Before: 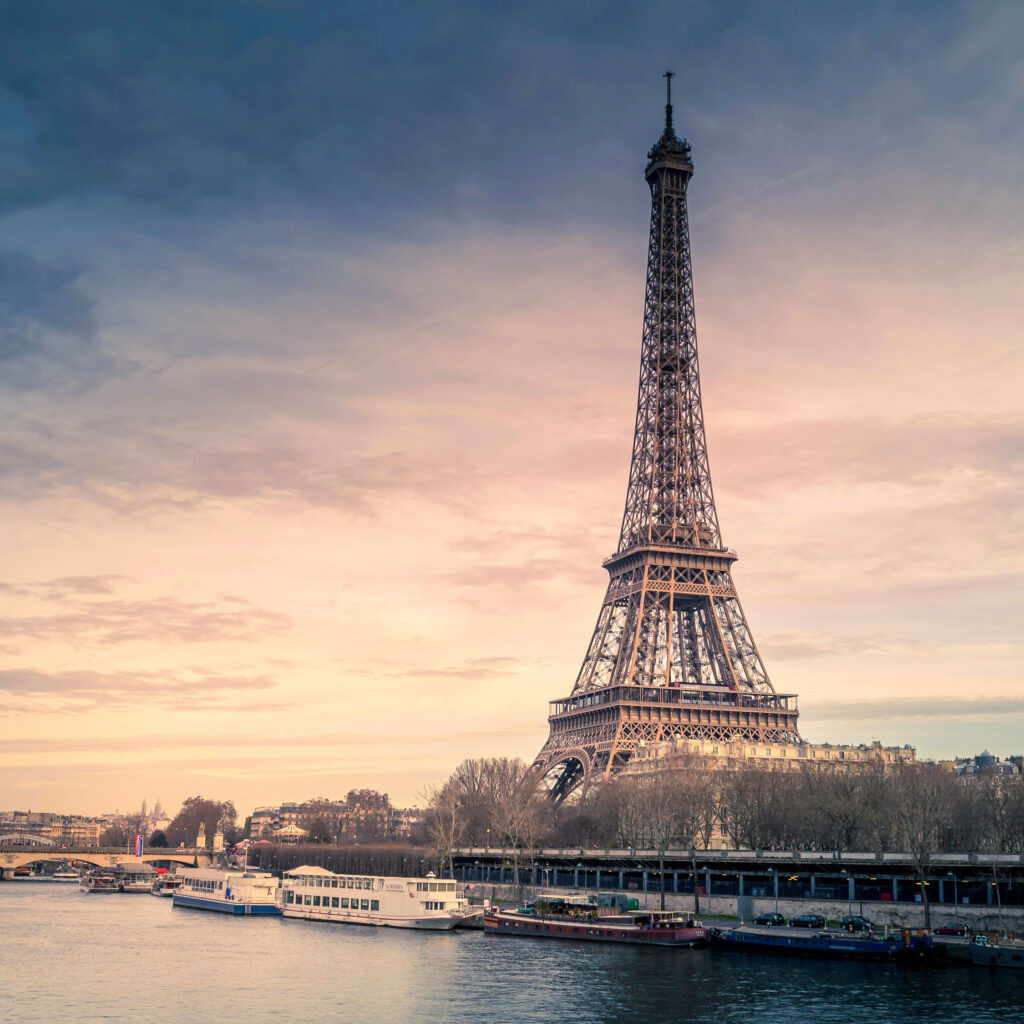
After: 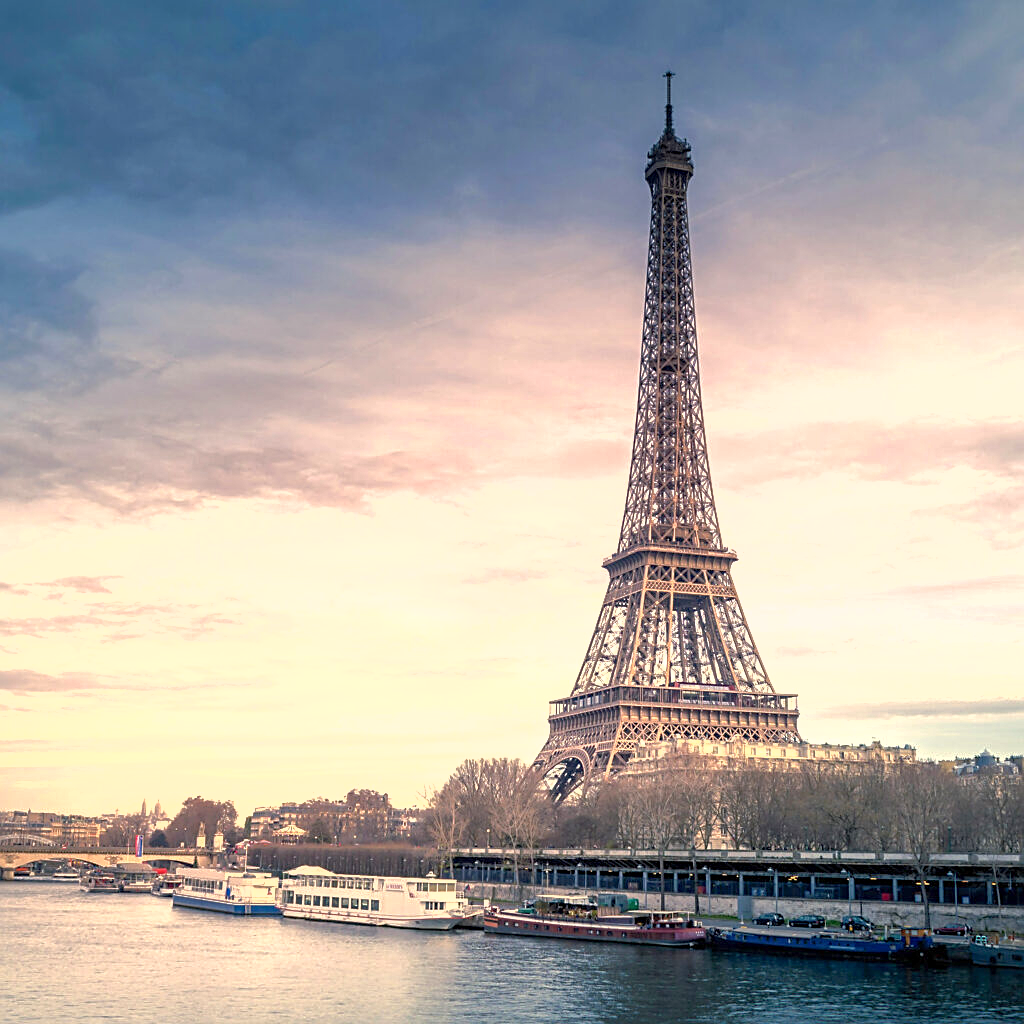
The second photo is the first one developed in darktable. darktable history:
sharpen: on, module defaults
exposure: exposure 0.658 EV, compensate highlight preservation false
shadows and highlights: highlights color adjustment 0.542%
